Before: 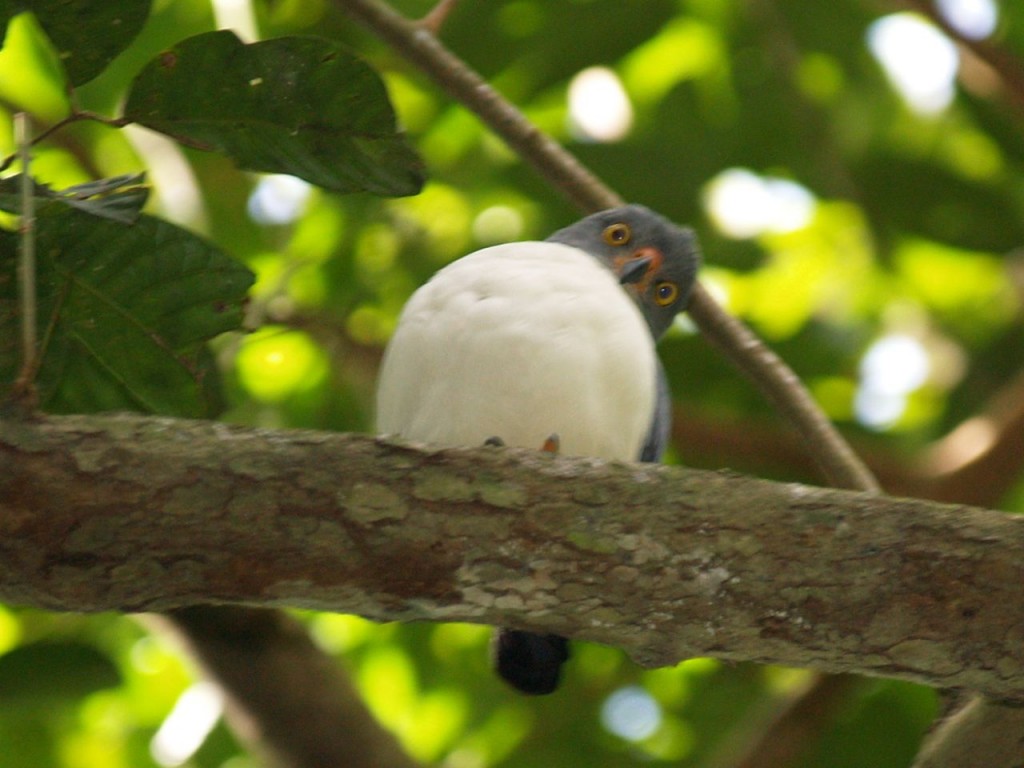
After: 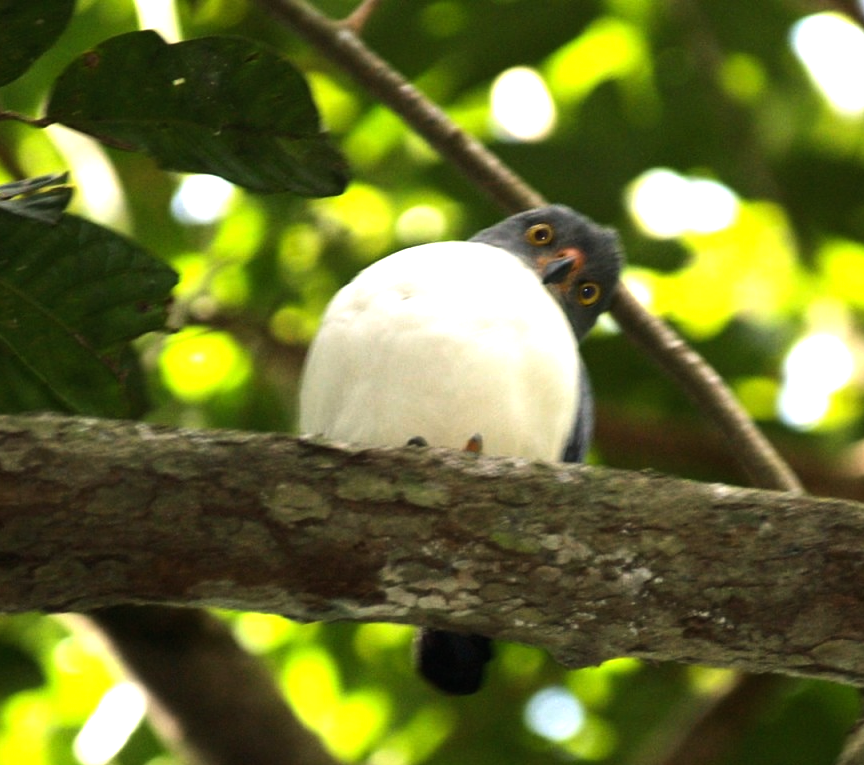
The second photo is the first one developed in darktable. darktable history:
crop: left 7.598%, right 7.873%
tone equalizer: -8 EV -1.08 EV, -7 EV -1.01 EV, -6 EV -0.867 EV, -5 EV -0.578 EV, -3 EV 0.578 EV, -2 EV 0.867 EV, -1 EV 1.01 EV, +0 EV 1.08 EV, edges refinement/feathering 500, mask exposure compensation -1.57 EV, preserve details no
